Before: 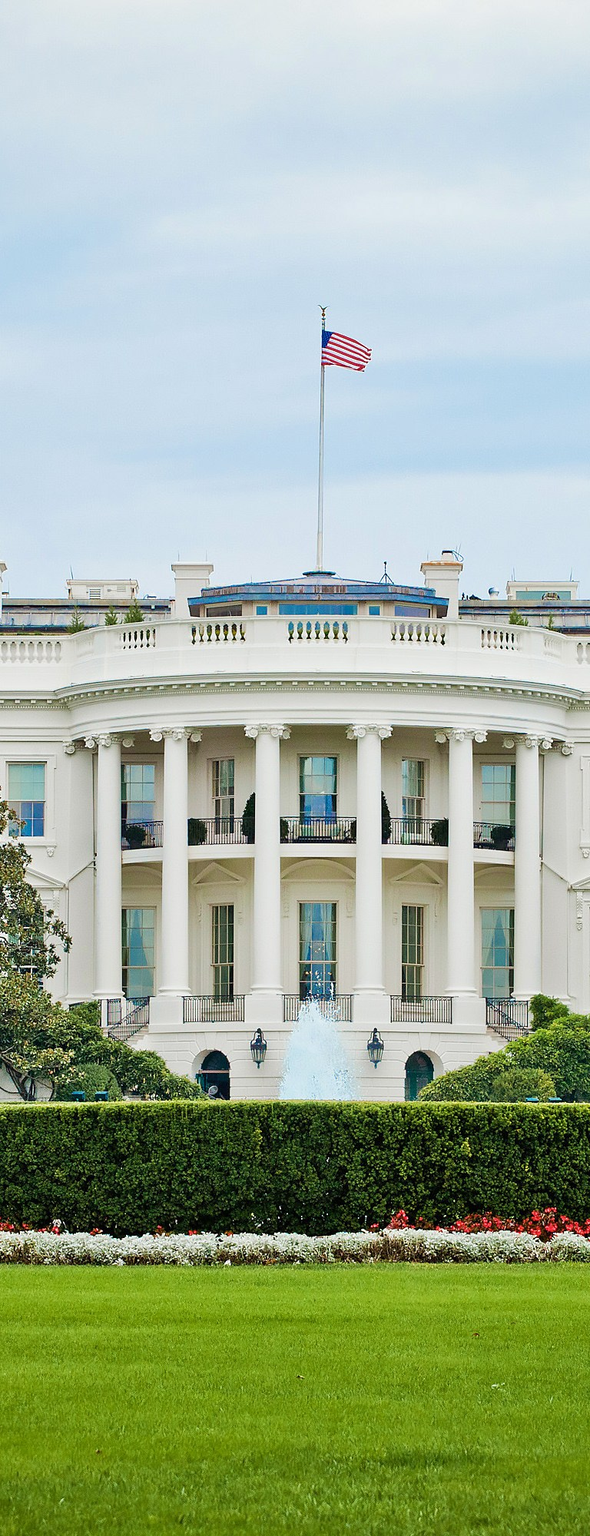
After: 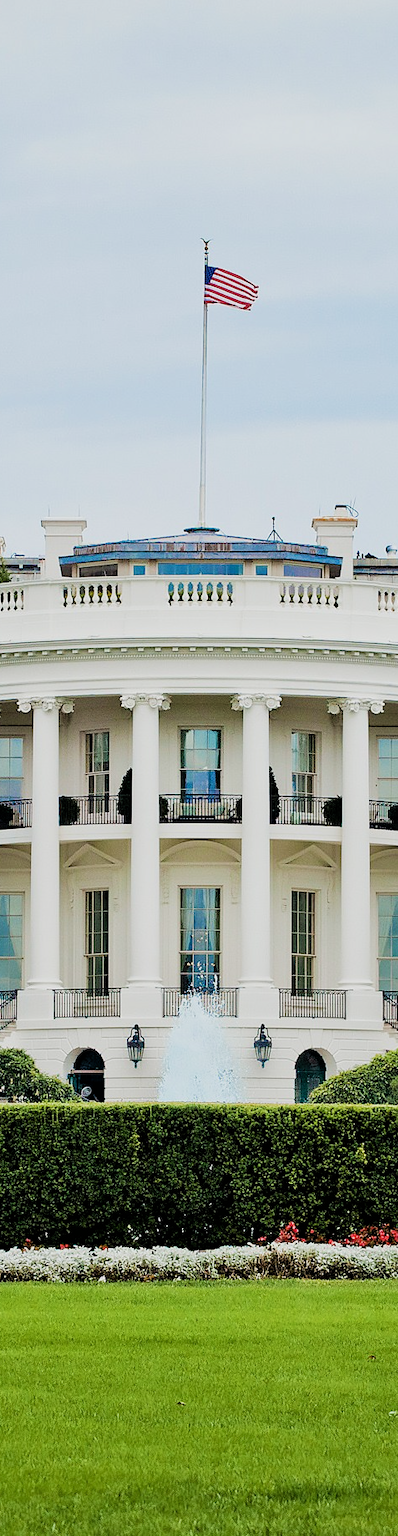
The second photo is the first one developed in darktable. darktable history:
crop and rotate: left 22.765%, top 5.639%, right 15.055%, bottom 2.342%
filmic rgb: black relative exposure -5.04 EV, white relative exposure 3.53 EV, hardness 3.18, contrast 1.187, highlights saturation mix -48.66%
